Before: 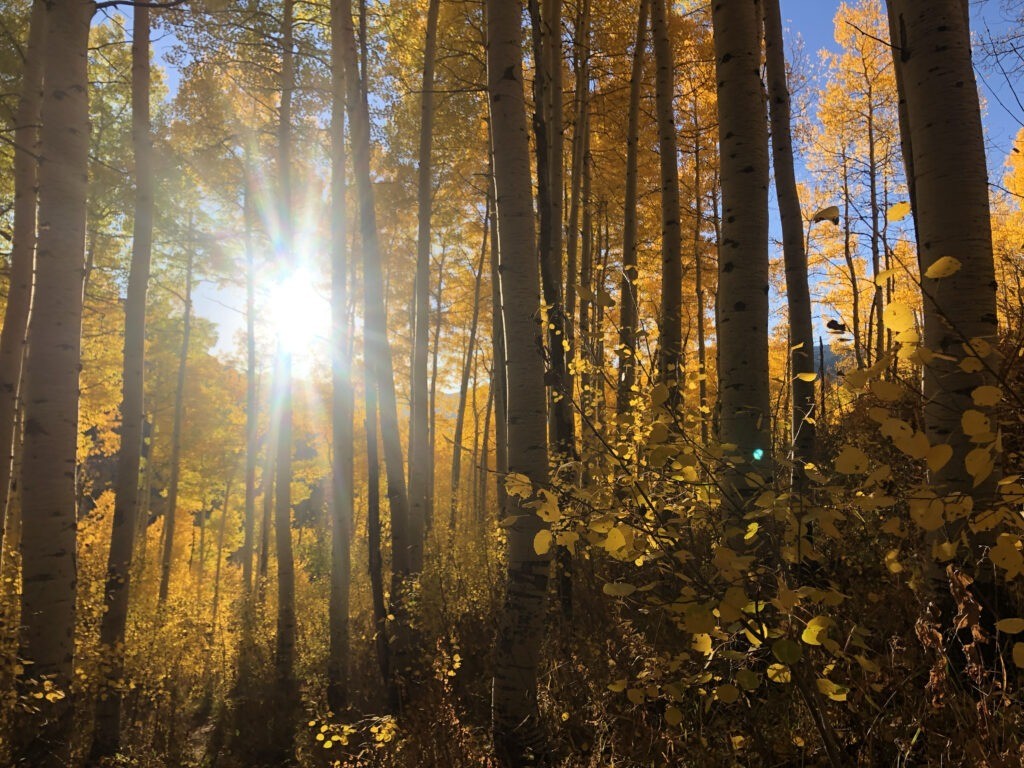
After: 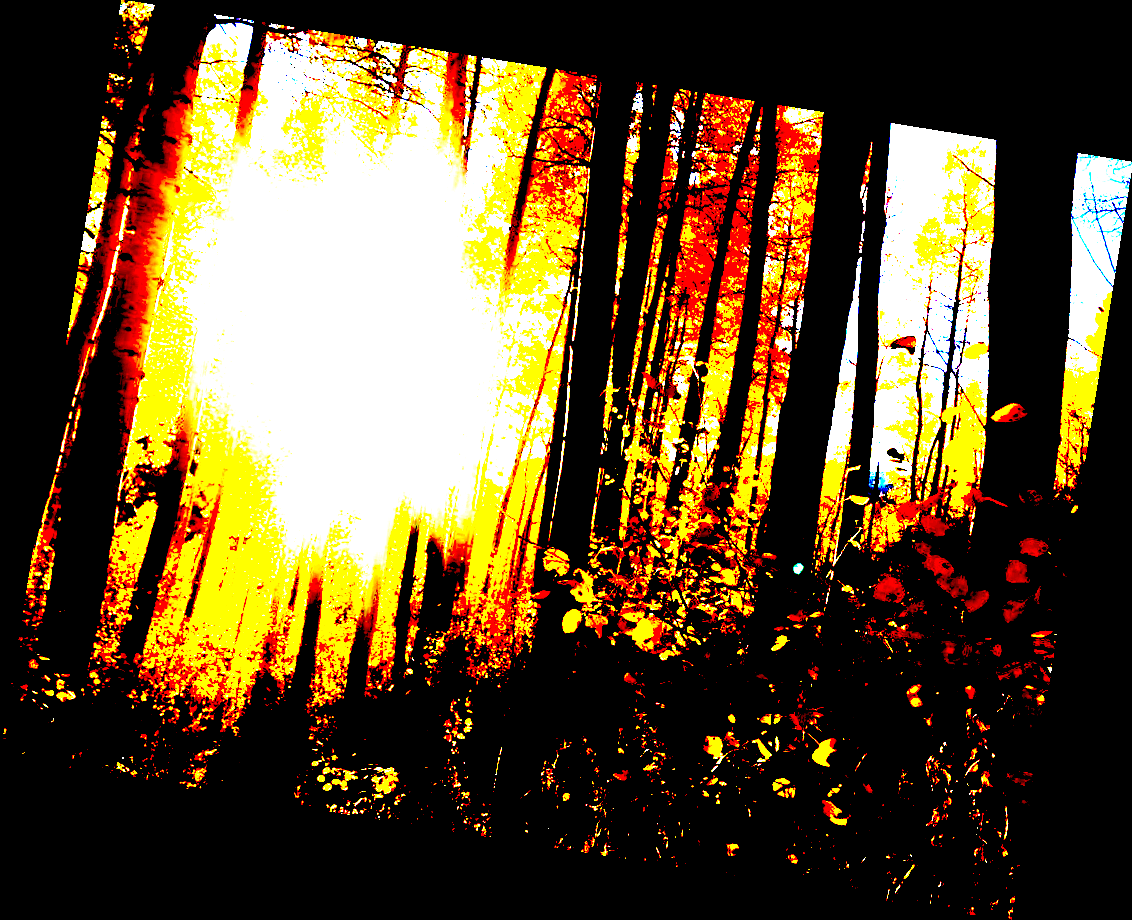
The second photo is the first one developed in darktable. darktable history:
exposure: black level correction 0.1, exposure 3 EV, compensate highlight preservation false
rotate and perspective: rotation 9.12°, automatic cropping off
